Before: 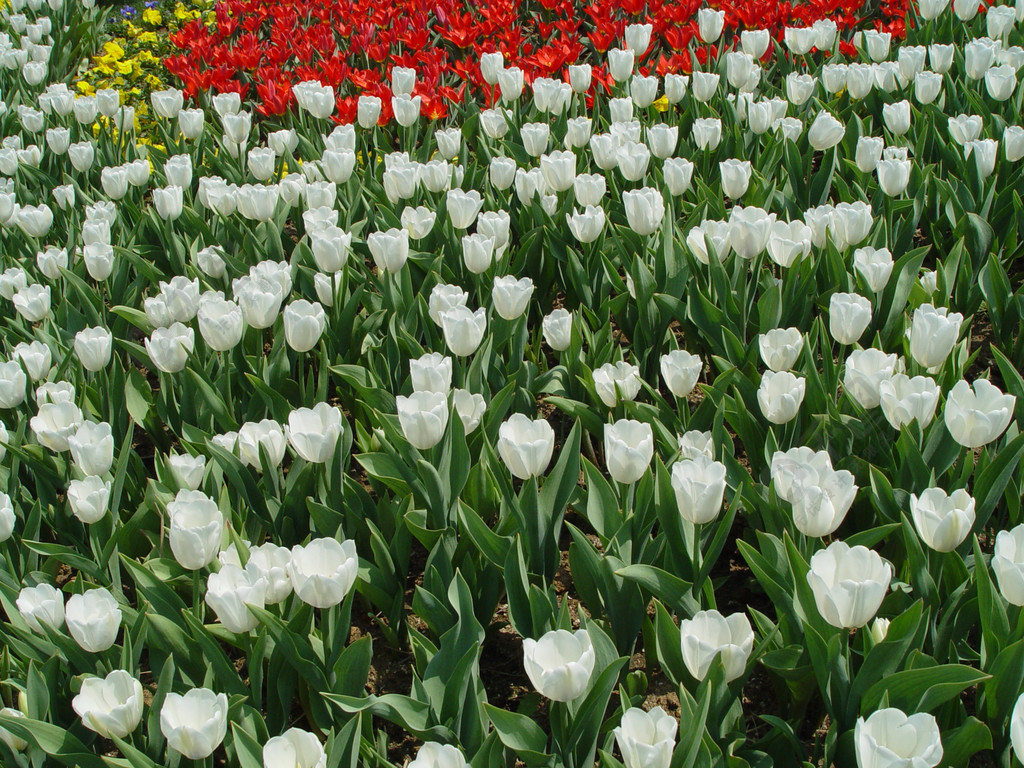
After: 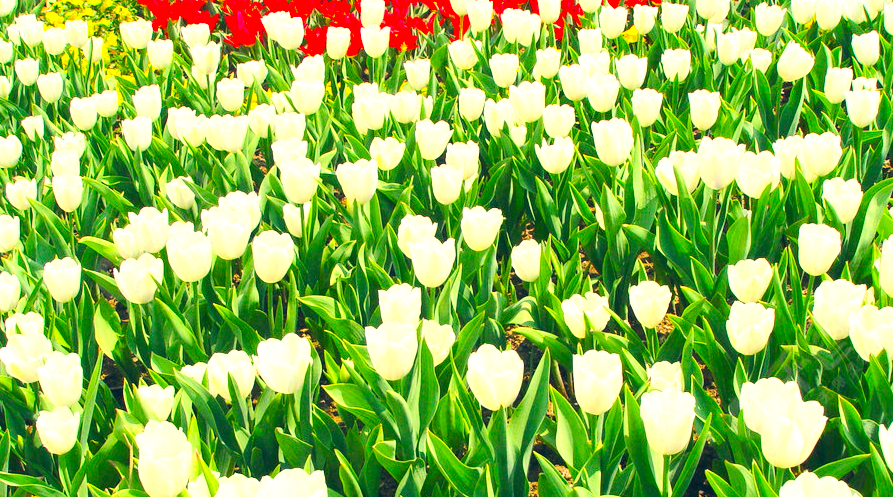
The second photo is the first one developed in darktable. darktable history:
exposure: black level correction 0, exposure 1.378 EV, compensate exposure bias true, compensate highlight preservation false
crop: left 3.065%, top 8.999%, right 9.675%, bottom 26.25%
contrast brightness saturation: contrast 0.202, brightness 0.198, saturation 0.781
color correction: highlights a* 10.27, highlights b* 14.45, shadows a* -10.11, shadows b* -15.06
